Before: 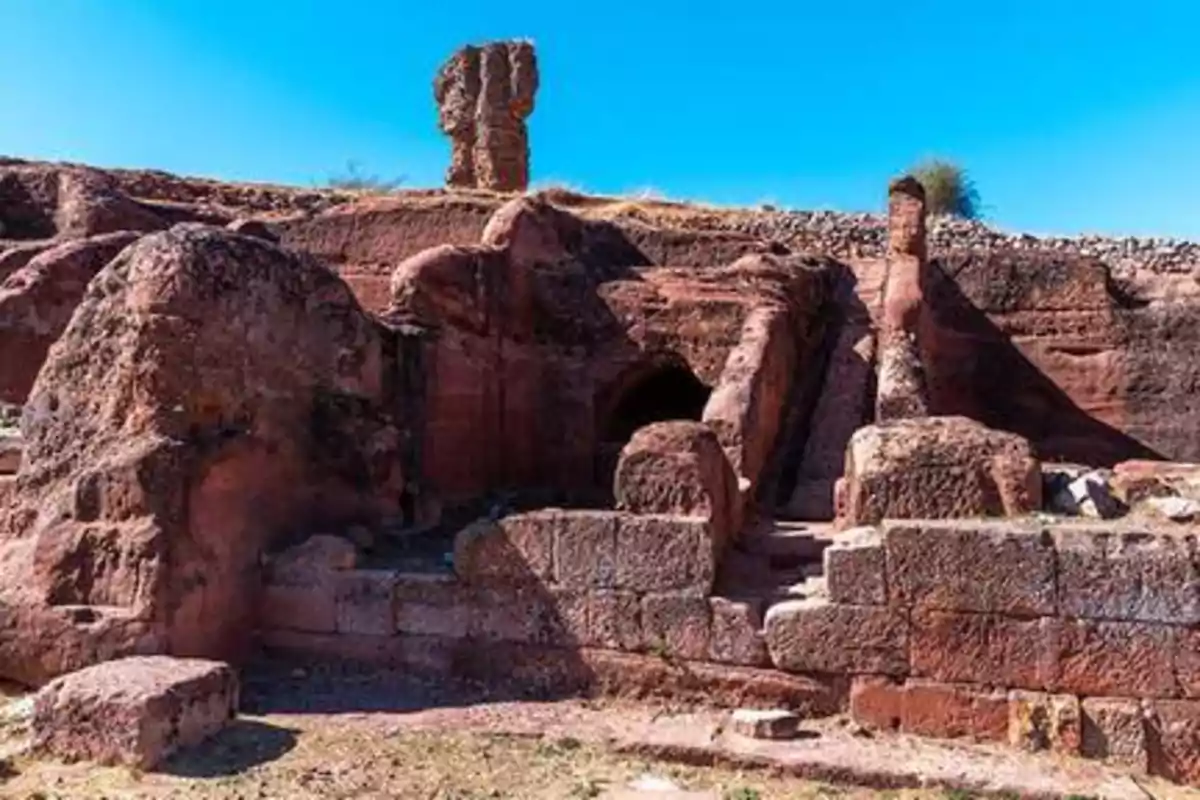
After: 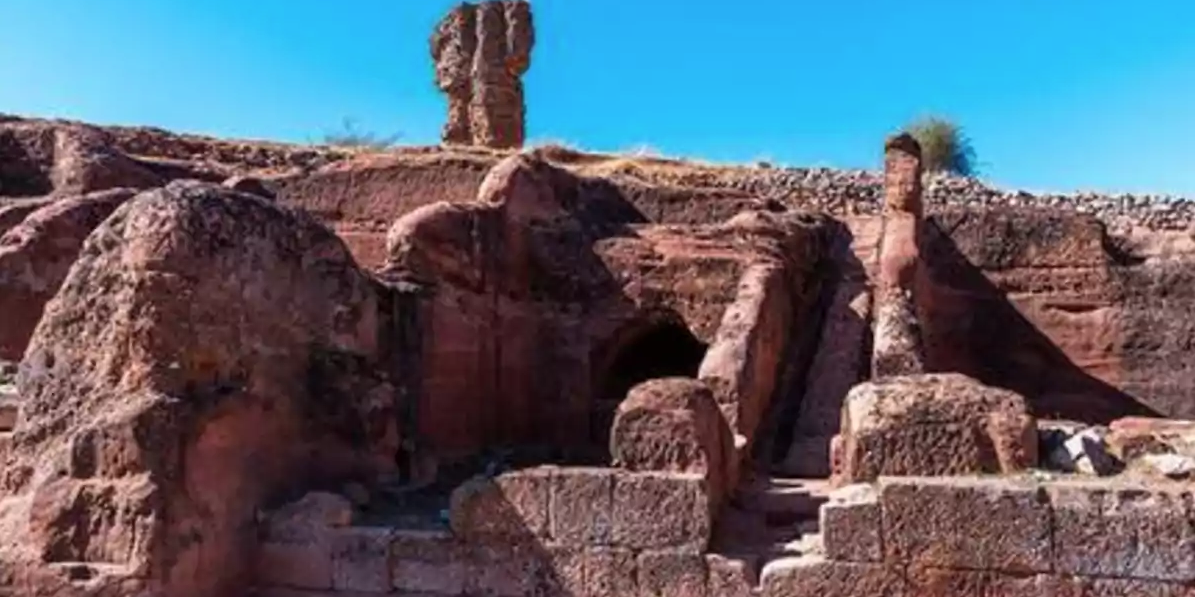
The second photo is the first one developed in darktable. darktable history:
crop: left 0.387%, top 5.469%, bottom 19.809%
contrast brightness saturation: saturation -0.05
